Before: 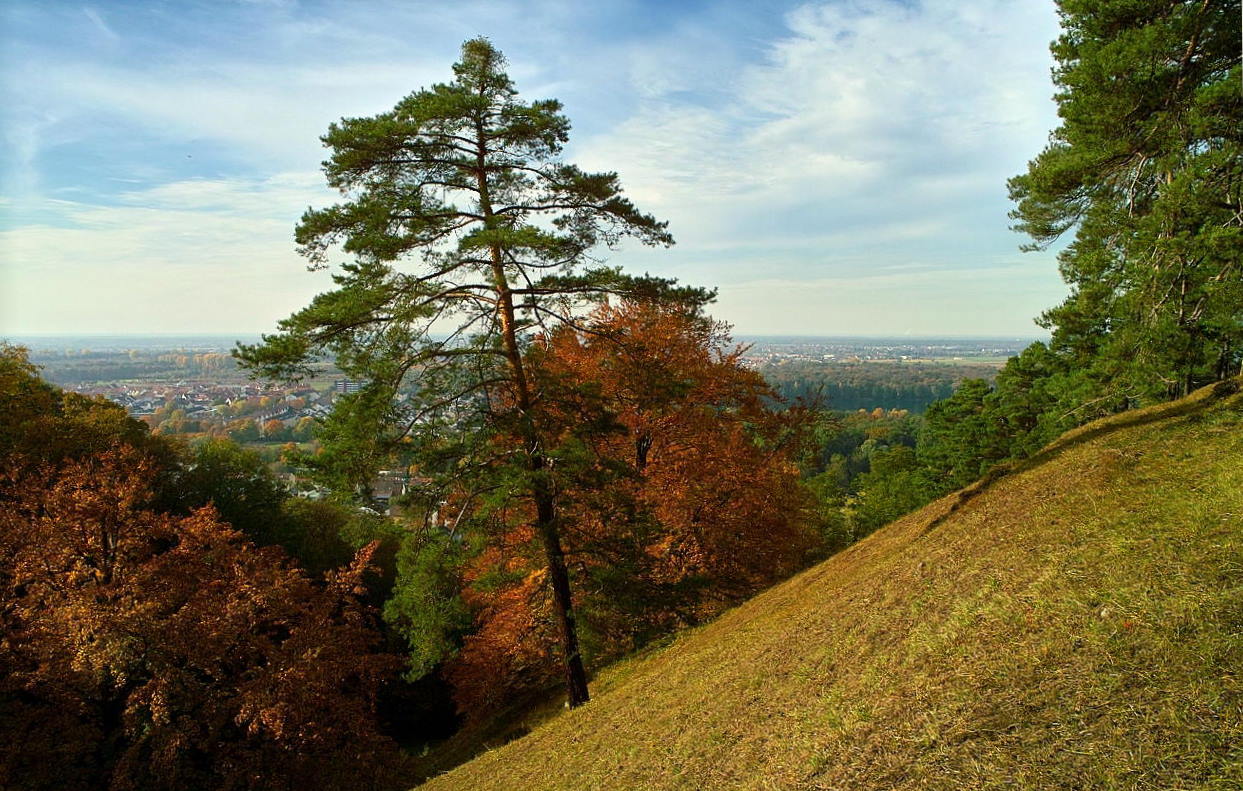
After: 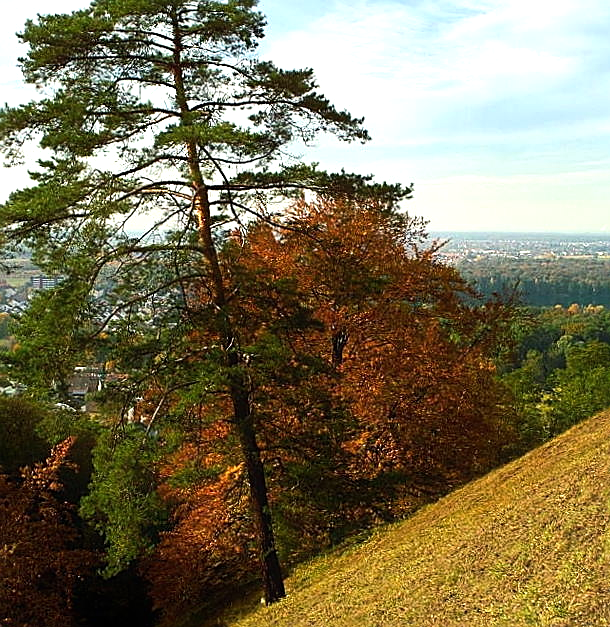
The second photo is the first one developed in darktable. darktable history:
sharpen: on, module defaults
tone equalizer: -8 EV -0.385 EV, -7 EV -0.365 EV, -6 EV -0.294 EV, -5 EV -0.195 EV, -3 EV 0.222 EV, -2 EV 0.361 EV, -1 EV 0.374 EV, +0 EV 0.443 EV, edges refinement/feathering 500, mask exposure compensation -1.57 EV, preserve details no
contrast equalizer: octaves 7, y [[0.5, 0.488, 0.462, 0.461, 0.491, 0.5], [0.5 ×6], [0.5 ×6], [0 ×6], [0 ×6]]
exposure: exposure 0.227 EV, compensate exposure bias true, compensate highlight preservation false
crop and rotate: angle 0.024°, left 24.444%, top 13.126%, right 26.377%, bottom 7.454%
